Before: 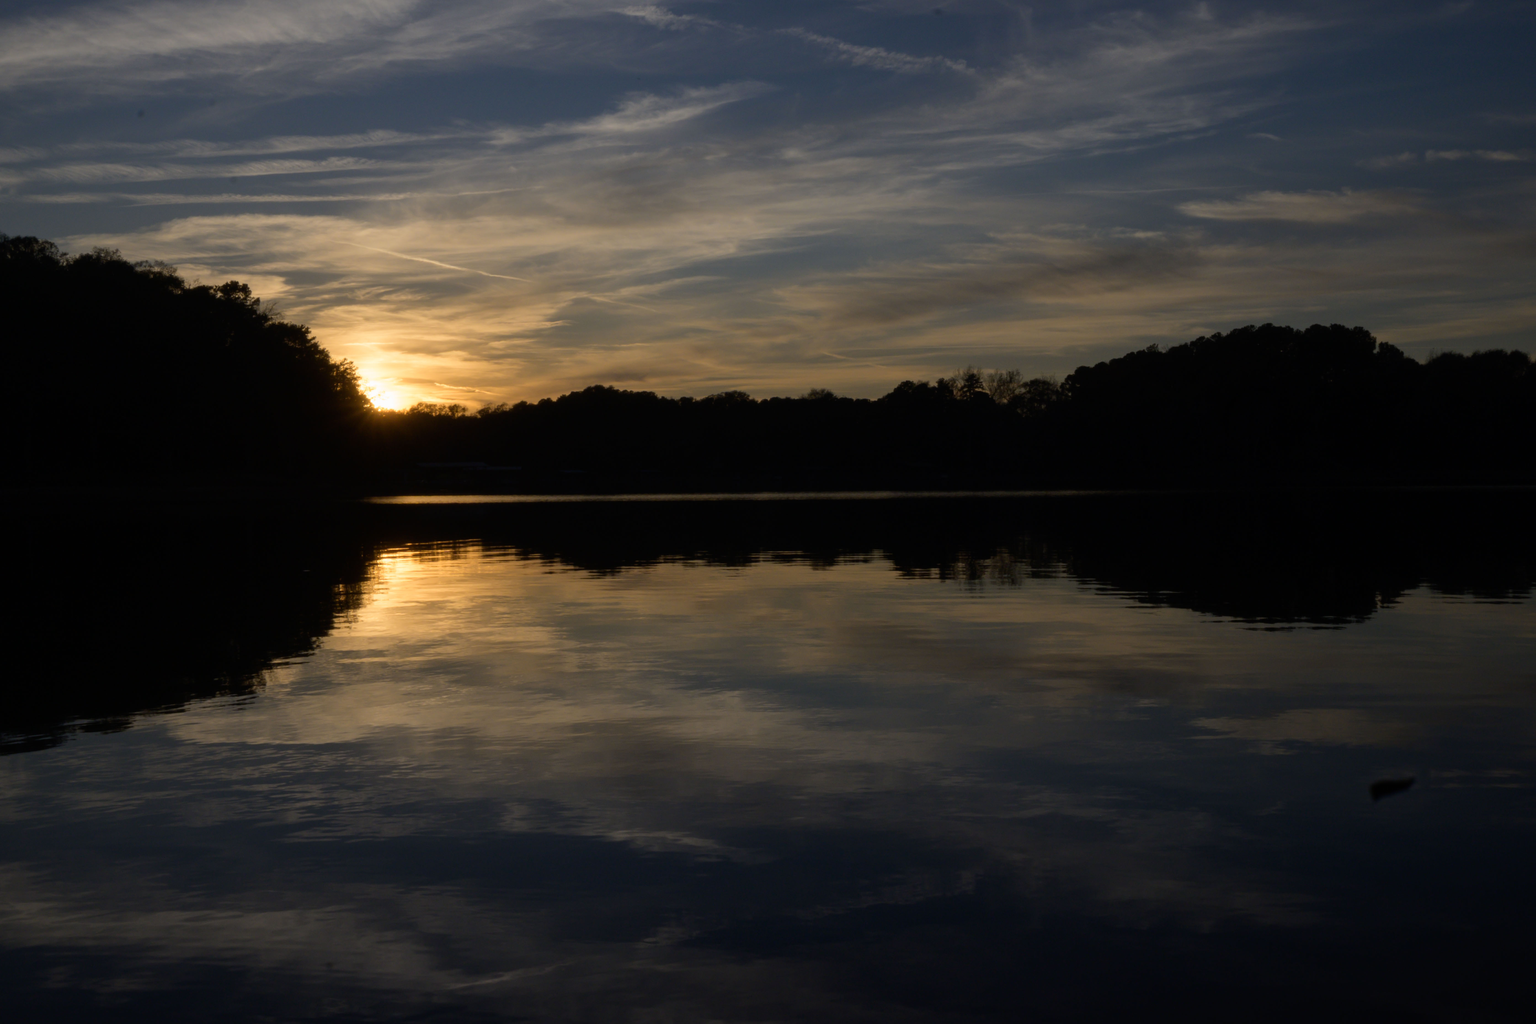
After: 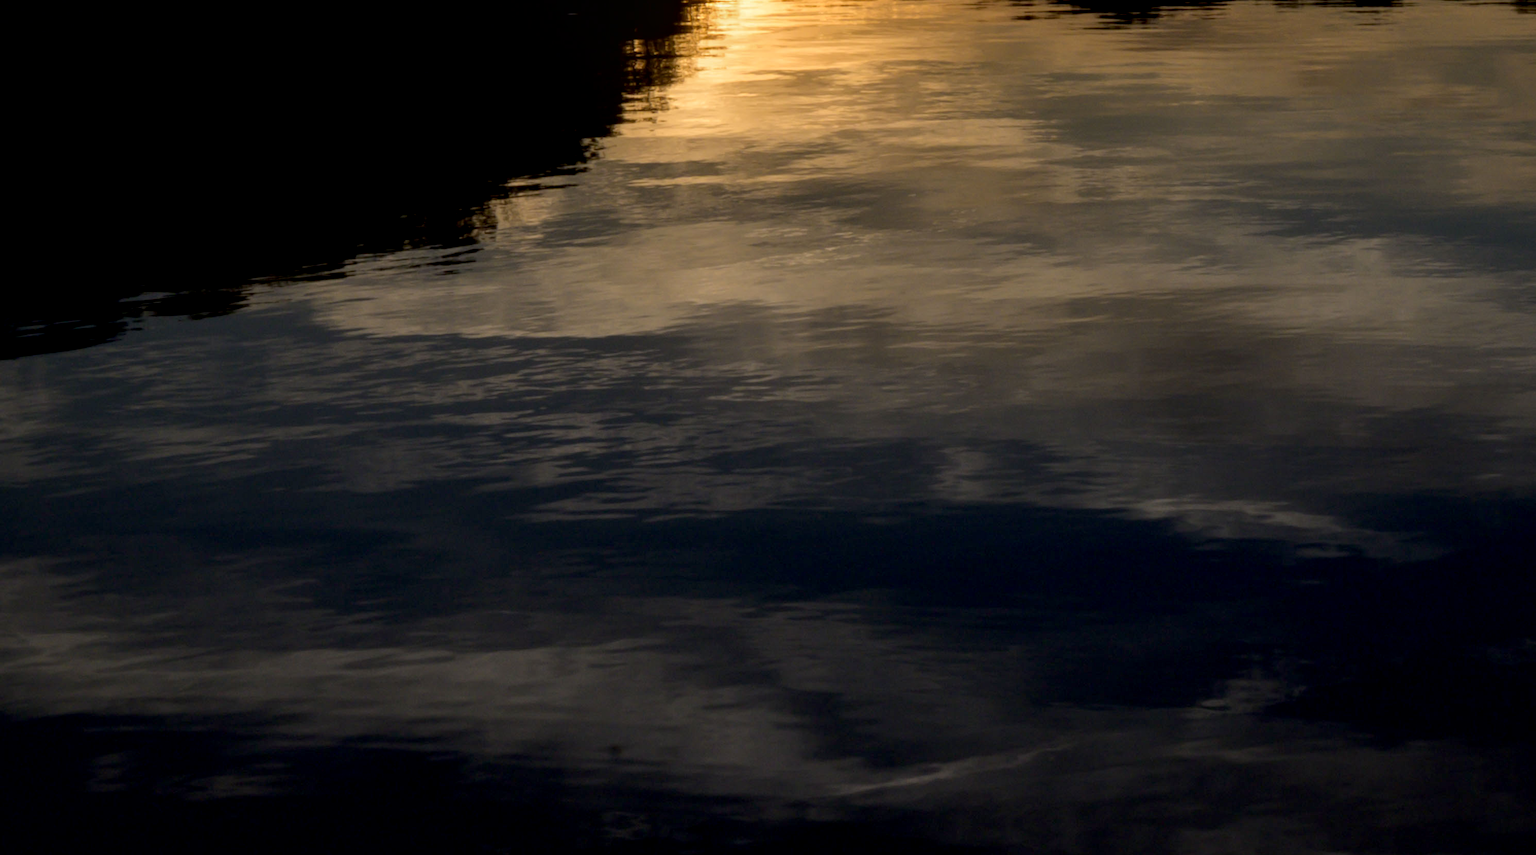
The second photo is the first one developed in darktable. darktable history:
crop and rotate: top 55.049%, right 46.416%, bottom 0.199%
exposure: black level correction 0.005, exposure 0.001 EV, compensate highlight preservation false
local contrast: detail 130%
